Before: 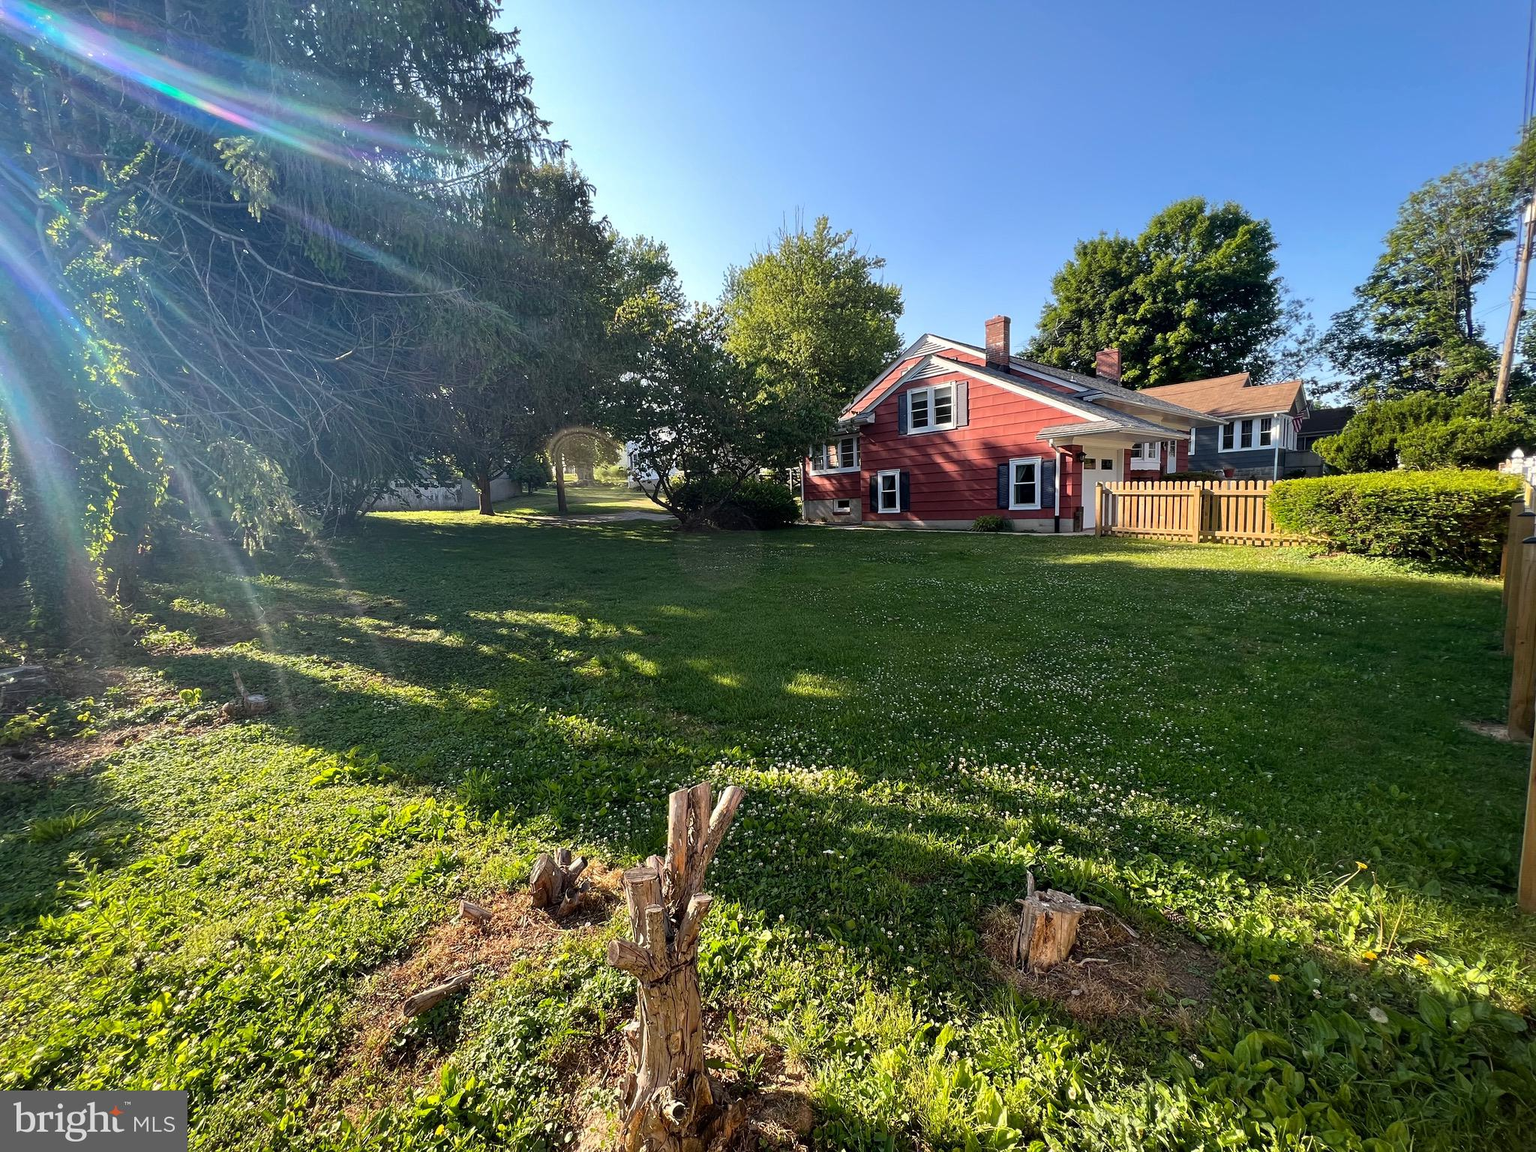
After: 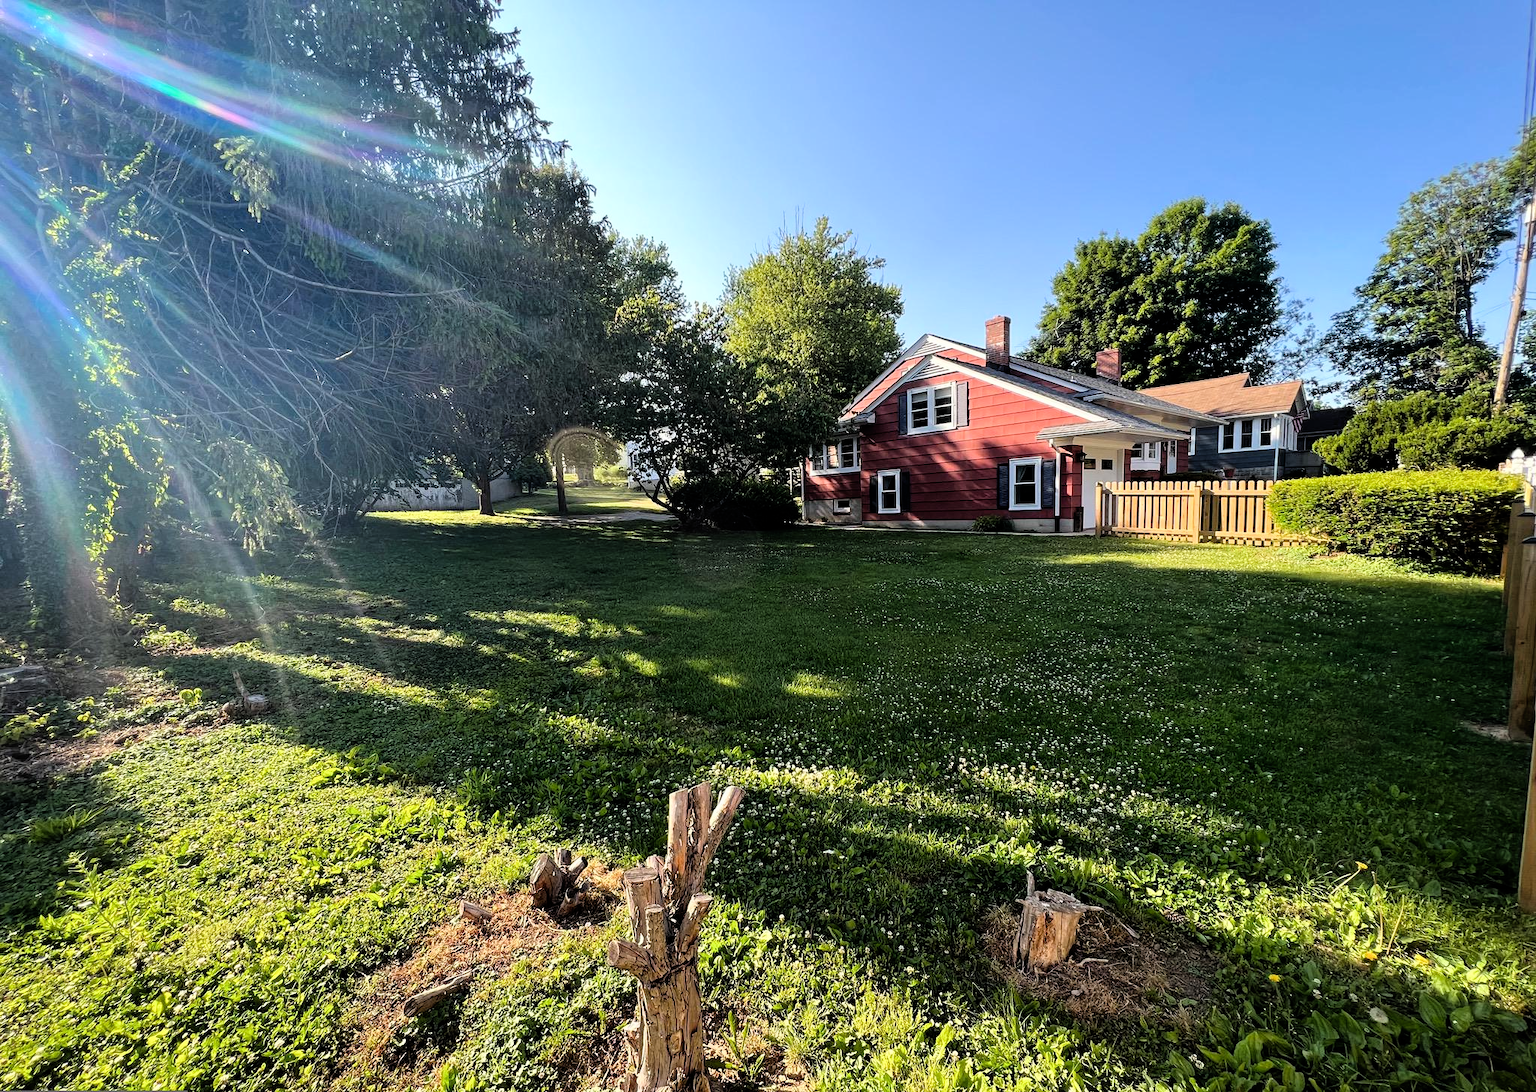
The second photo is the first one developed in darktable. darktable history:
crop and rotate: top 0%, bottom 5.097%
filmic rgb: black relative exposure -7.75 EV, white relative exposure 4.4 EV, threshold 3 EV, hardness 3.76, latitude 50%, contrast 1.1, color science v5 (2021), contrast in shadows safe, contrast in highlights safe, enable highlight reconstruction true
levels: mode automatic, black 0.023%, white 99.97%, levels [0.062, 0.494, 0.925]
